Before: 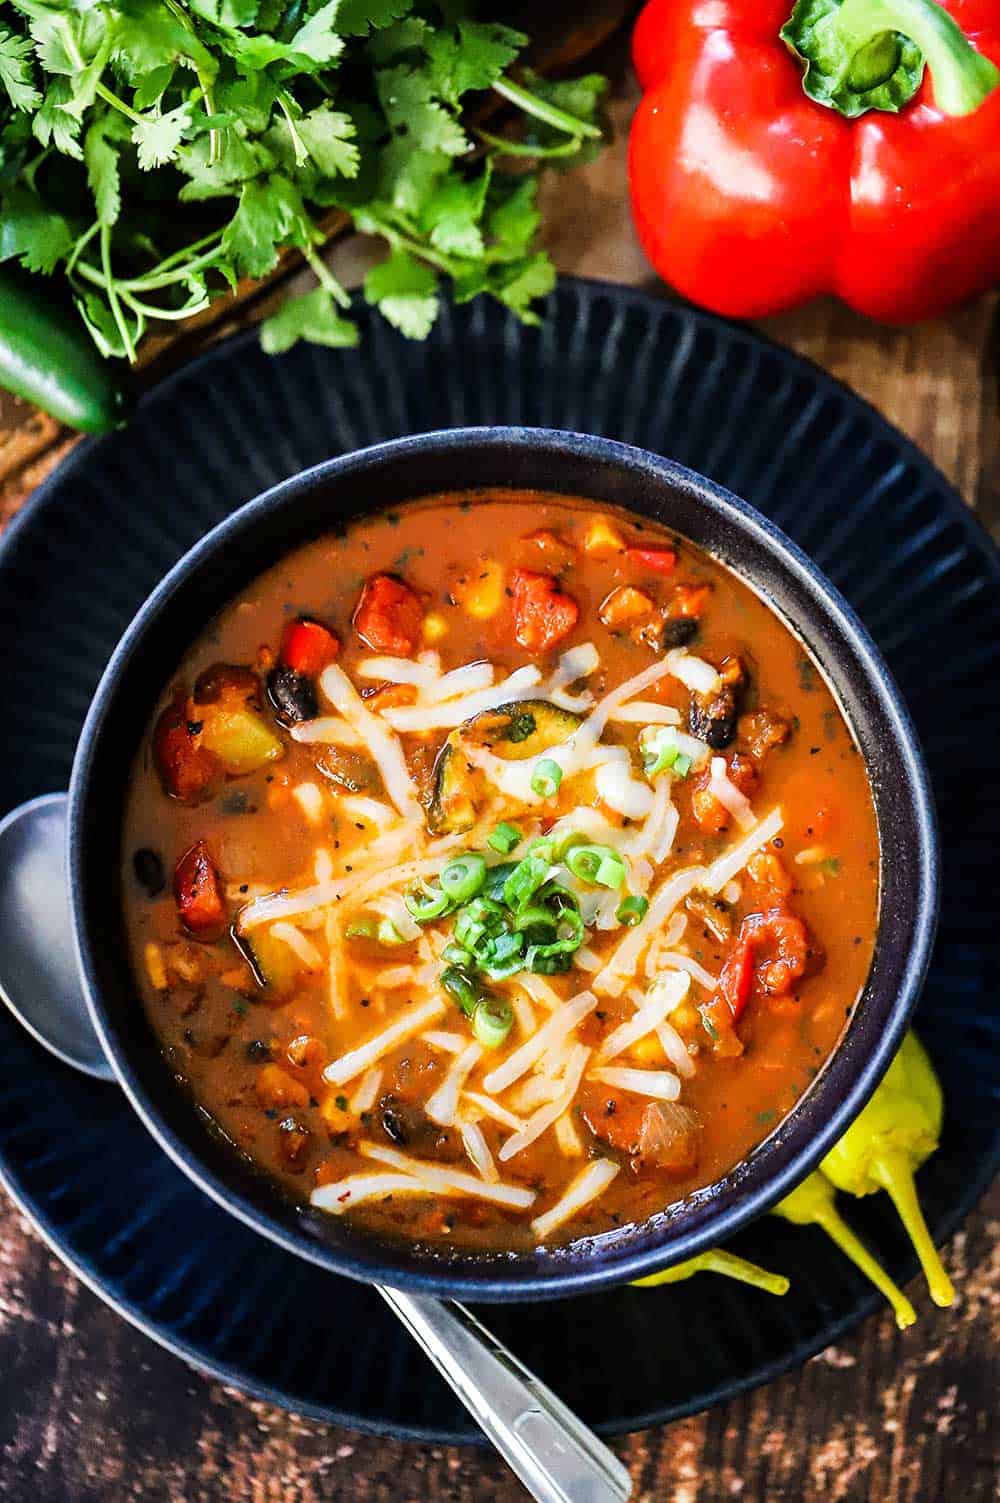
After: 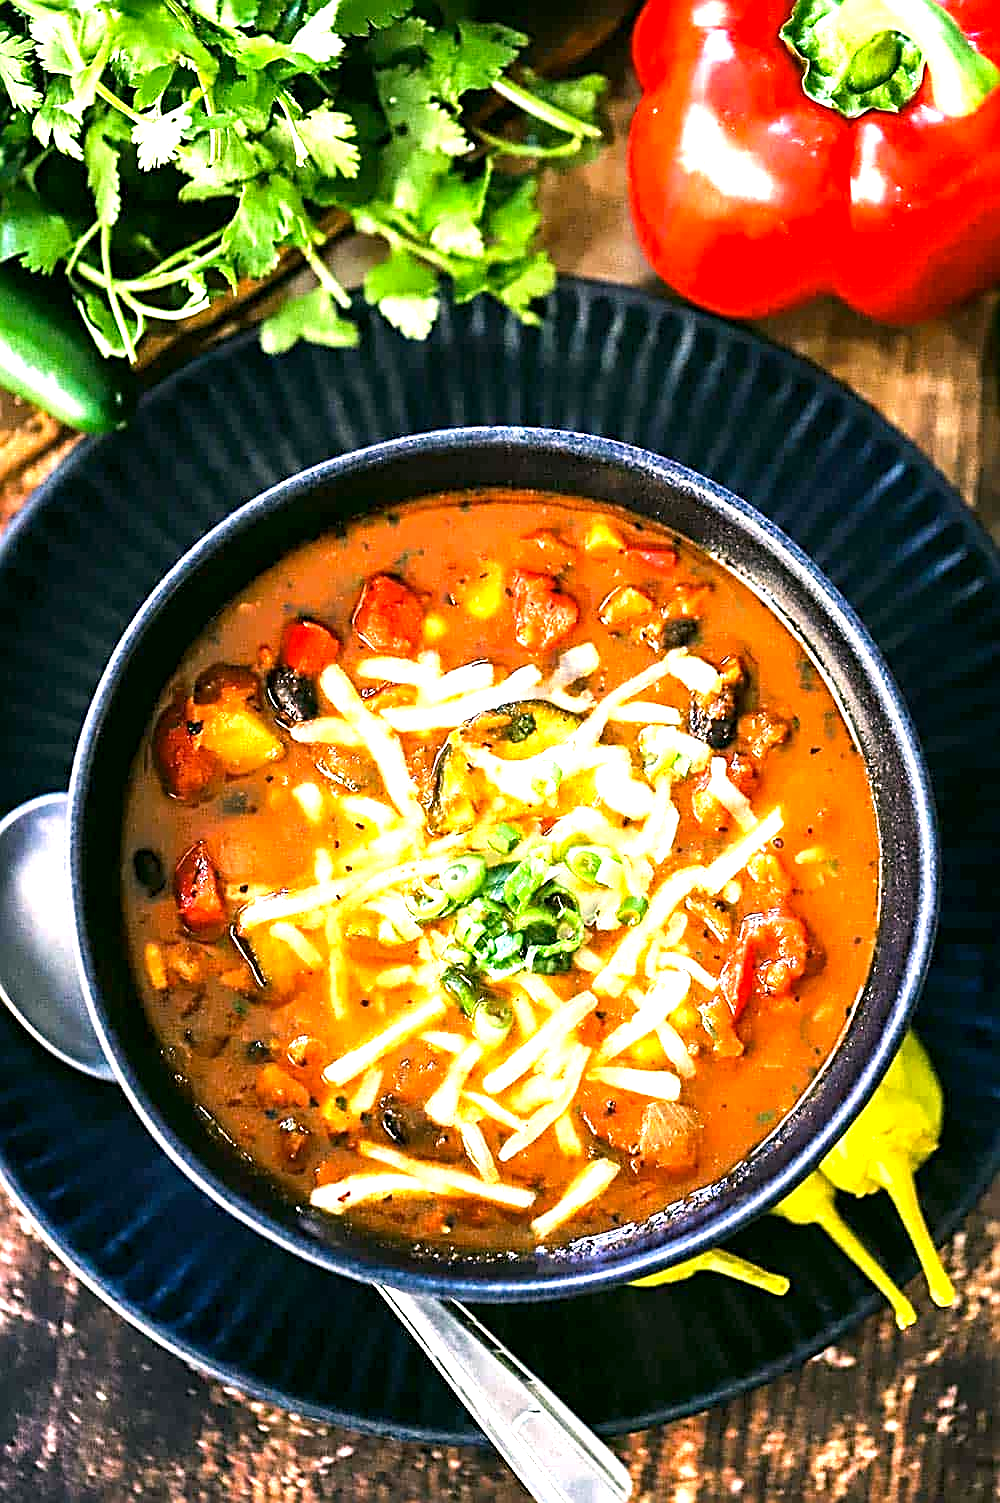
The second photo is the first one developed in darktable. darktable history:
exposure: exposure 1.157 EV, compensate highlight preservation false
color correction: highlights a* 4.38, highlights b* 4.96, shadows a* -8.06, shadows b* 5.07
sharpen: radius 2.612, amount 0.684
